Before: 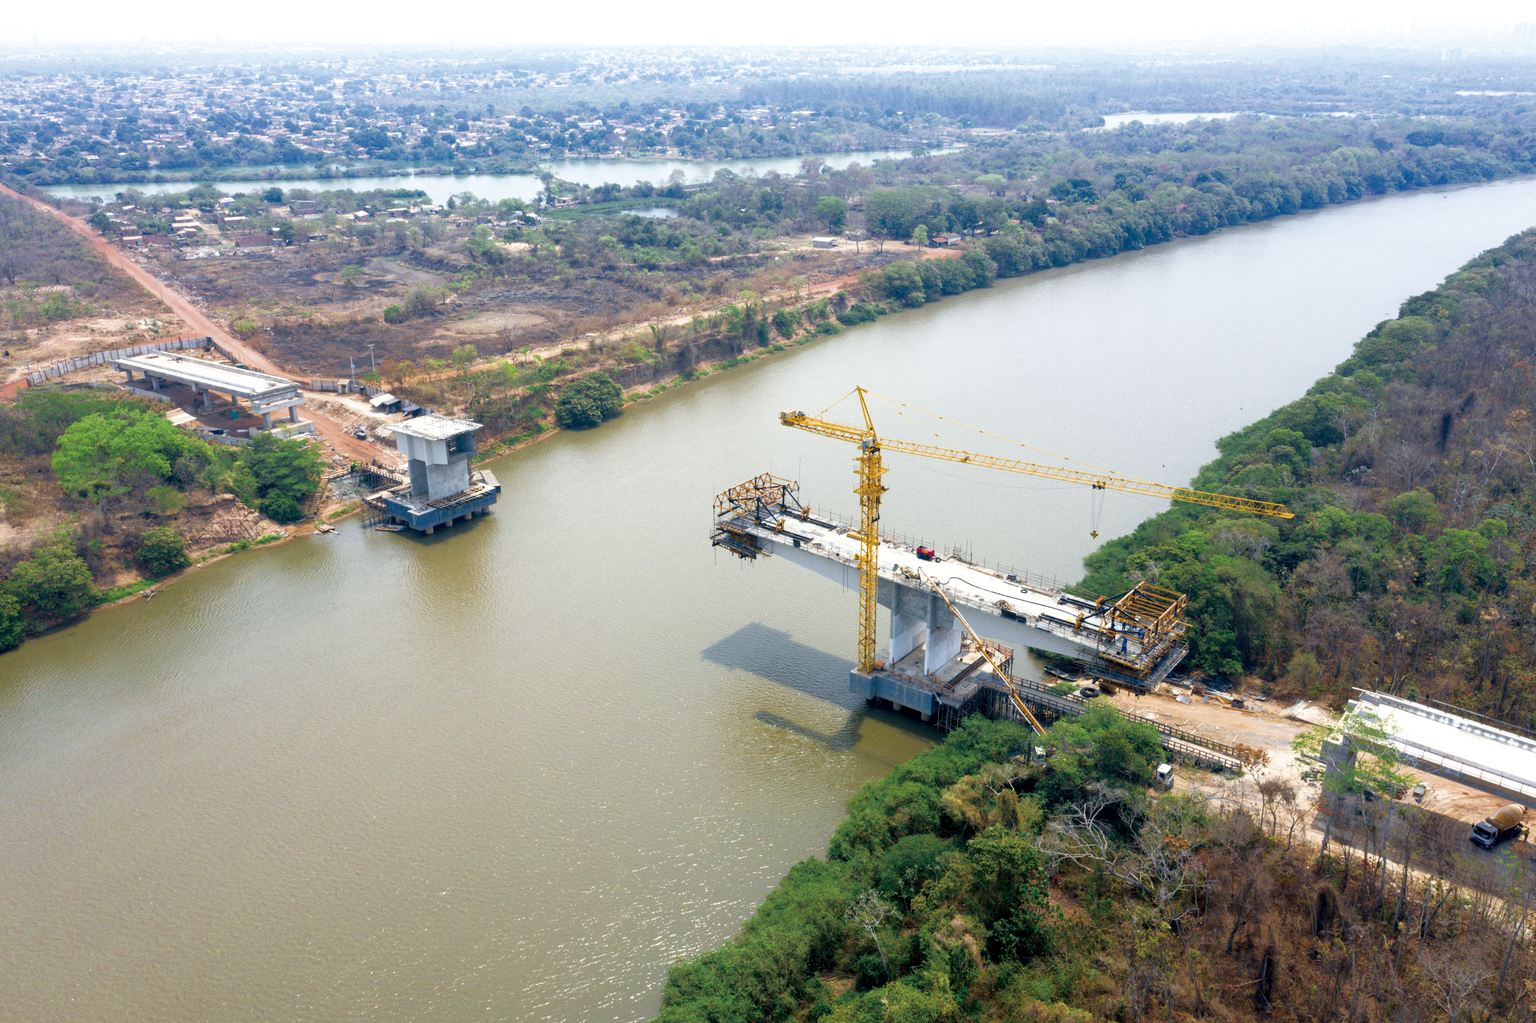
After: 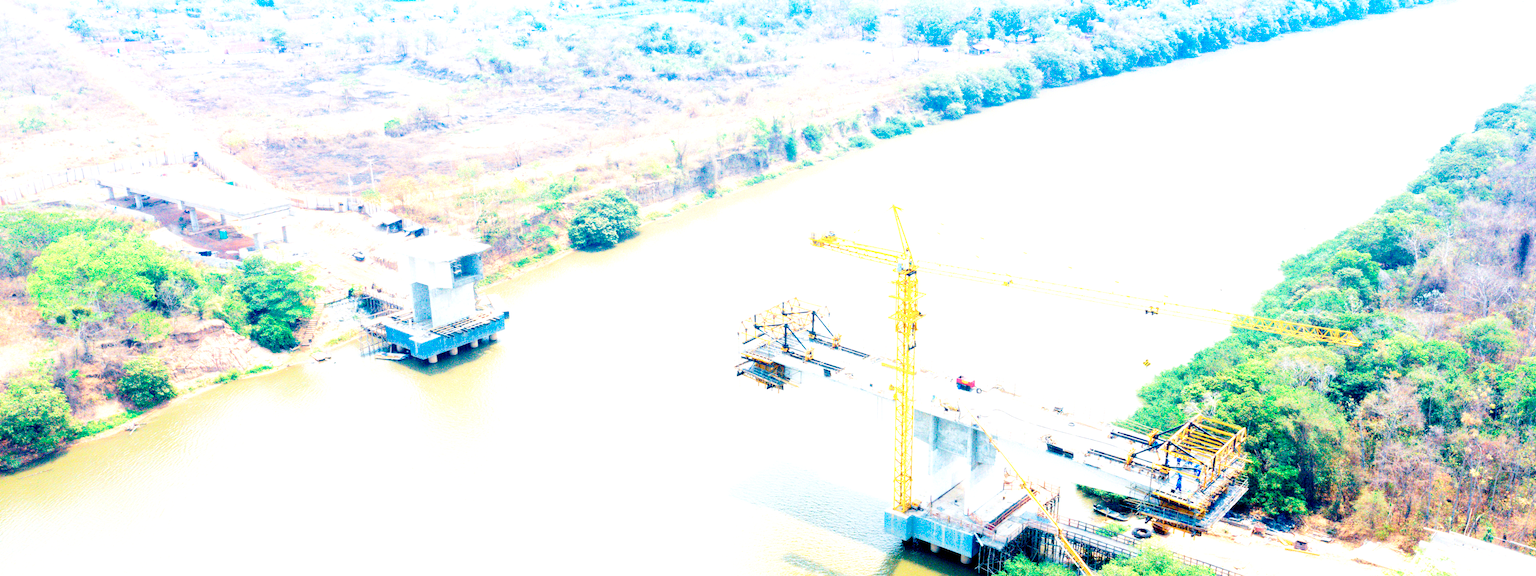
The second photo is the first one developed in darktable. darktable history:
velvia: strength 17%
crop: left 1.744%, top 19.225%, right 5.069%, bottom 28.357%
base curve: curves: ch0 [(0, 0) (0.028, 0.03) (0.121, 0.232) (0.46, 0.748) (0.859, 0.968) (1, 1)], preserve colors none
exposure: black level correction 0.001, exposure 1.84 EV, compensate highlight preservation false
